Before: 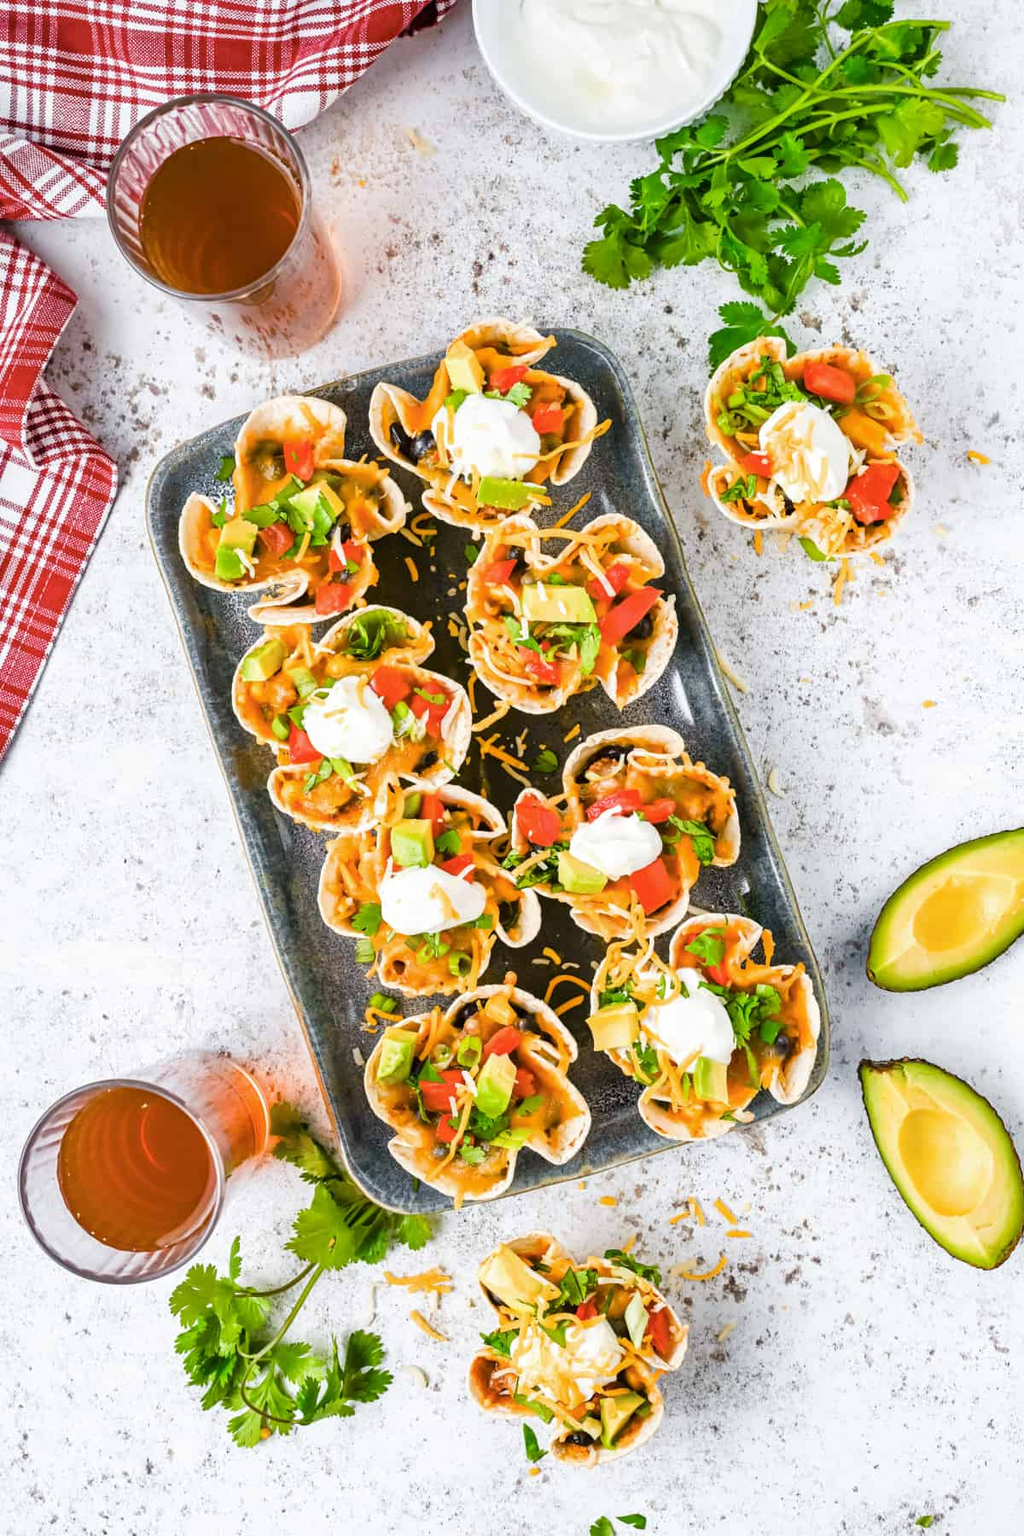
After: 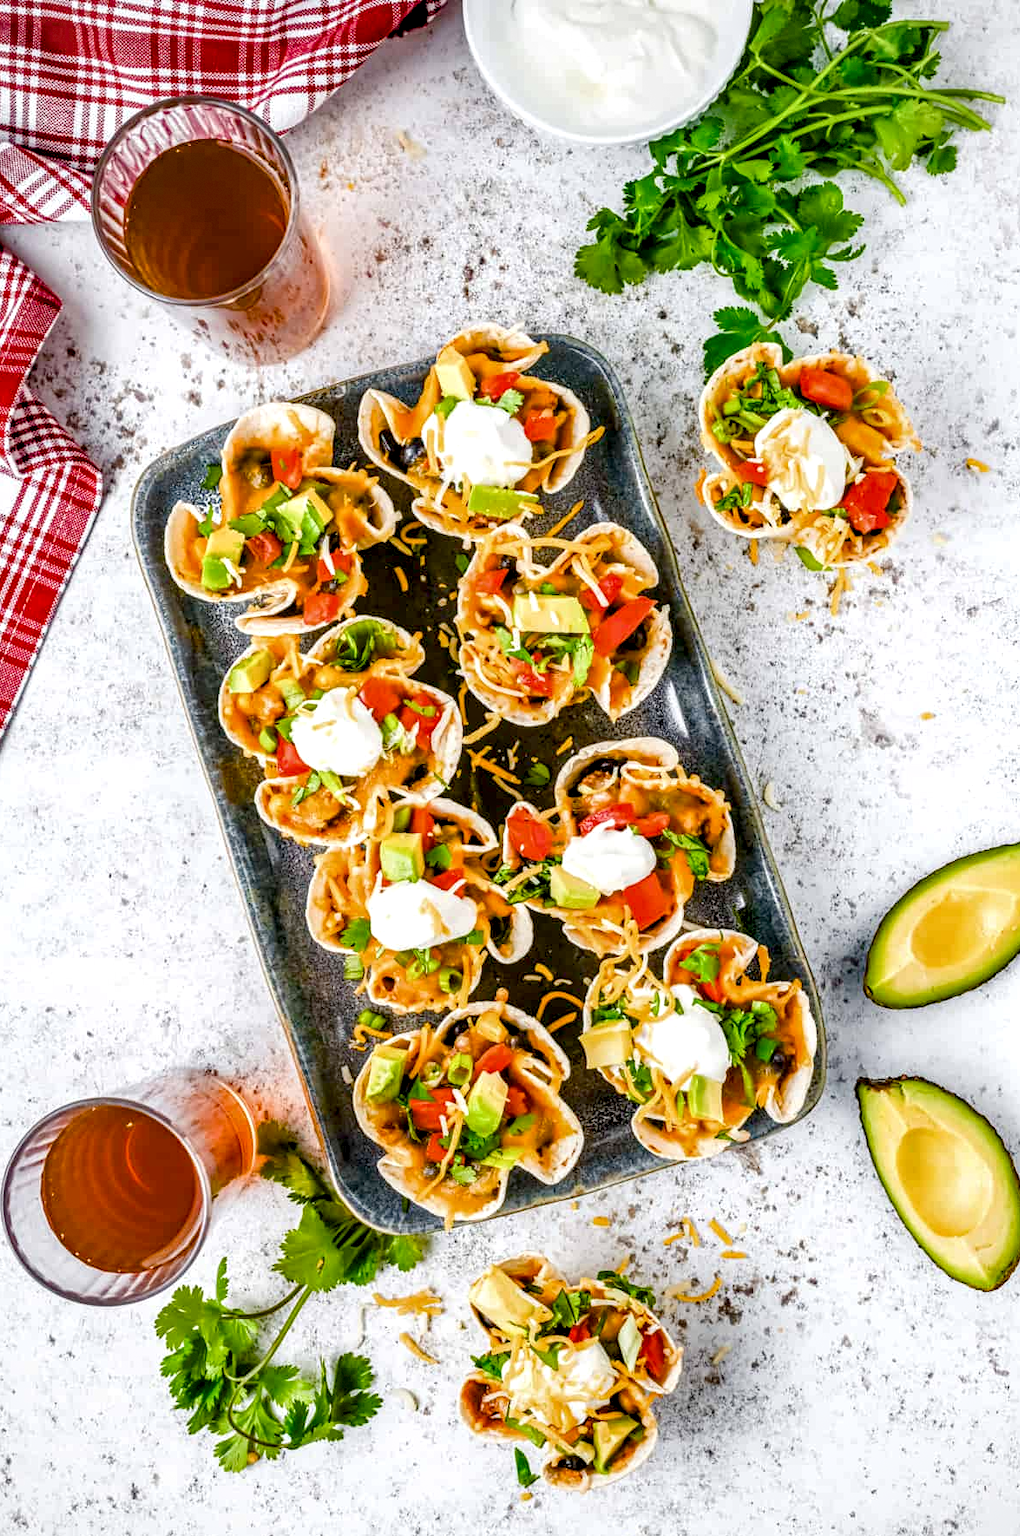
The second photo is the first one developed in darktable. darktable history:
local contrast: detail 150%
crop: left 1.717%, right 0.268%, bottom 1.663%
color balance rgb: global offset › luminance -0.48%, perceptual saturation grading › global saturation 20%, perceptual saturation grading › highlights -25.706%, perceptual saturation grading › shadows 49.926%
vignetting: fall-off radius 94.93%, brightness -0.284, dithering 8-bit output
